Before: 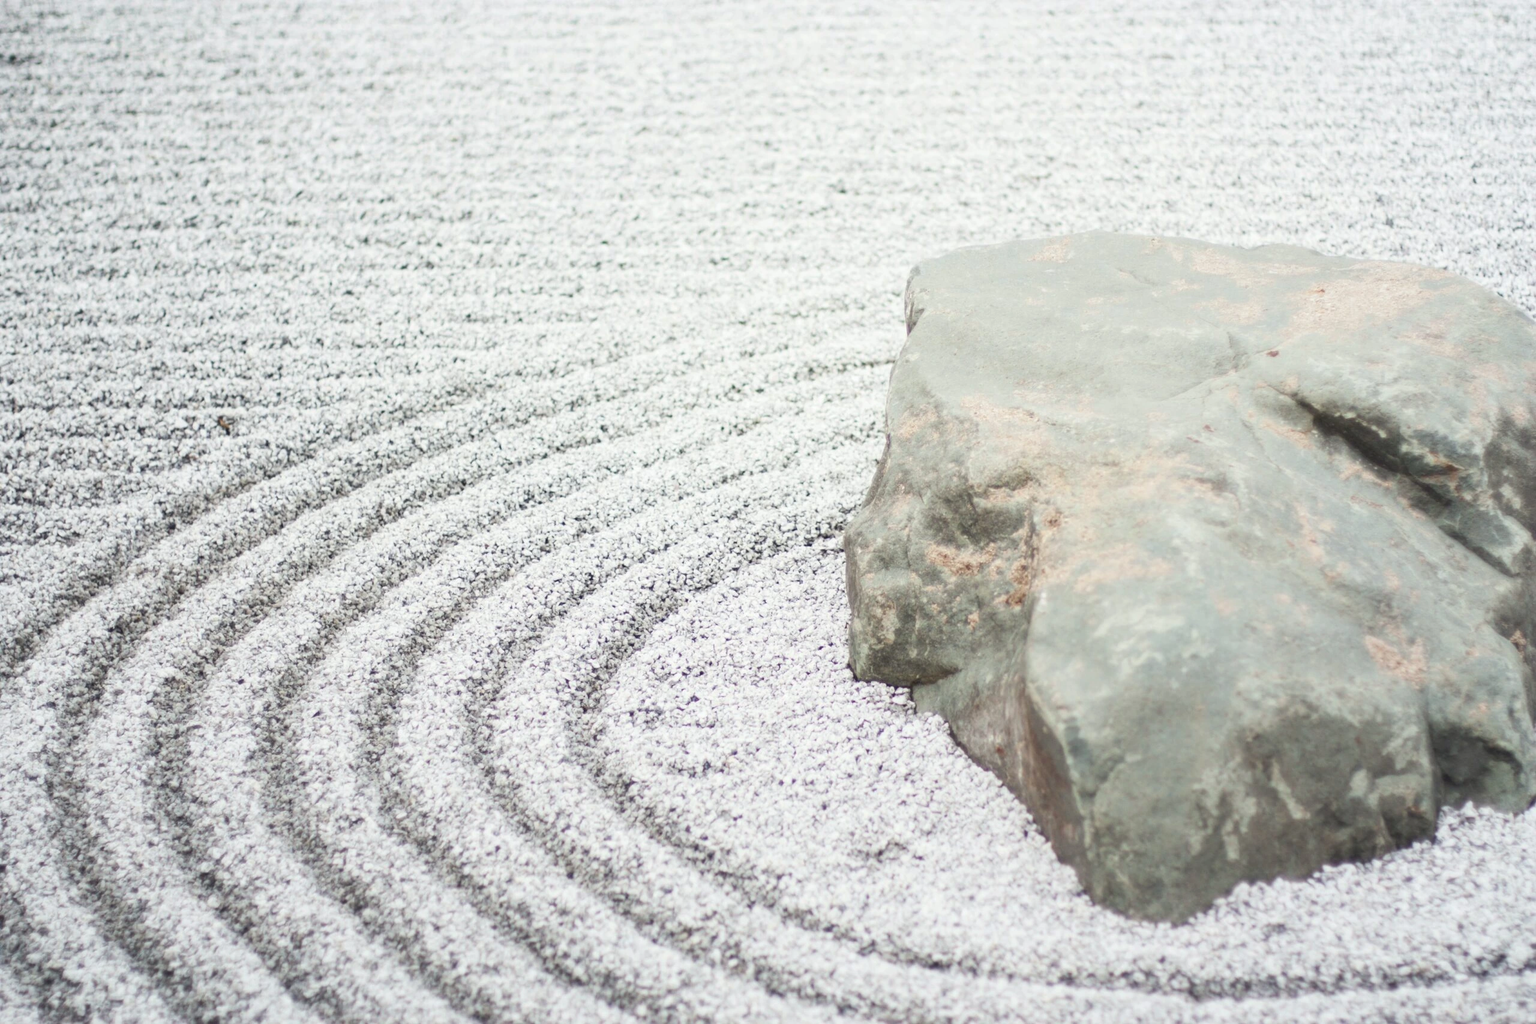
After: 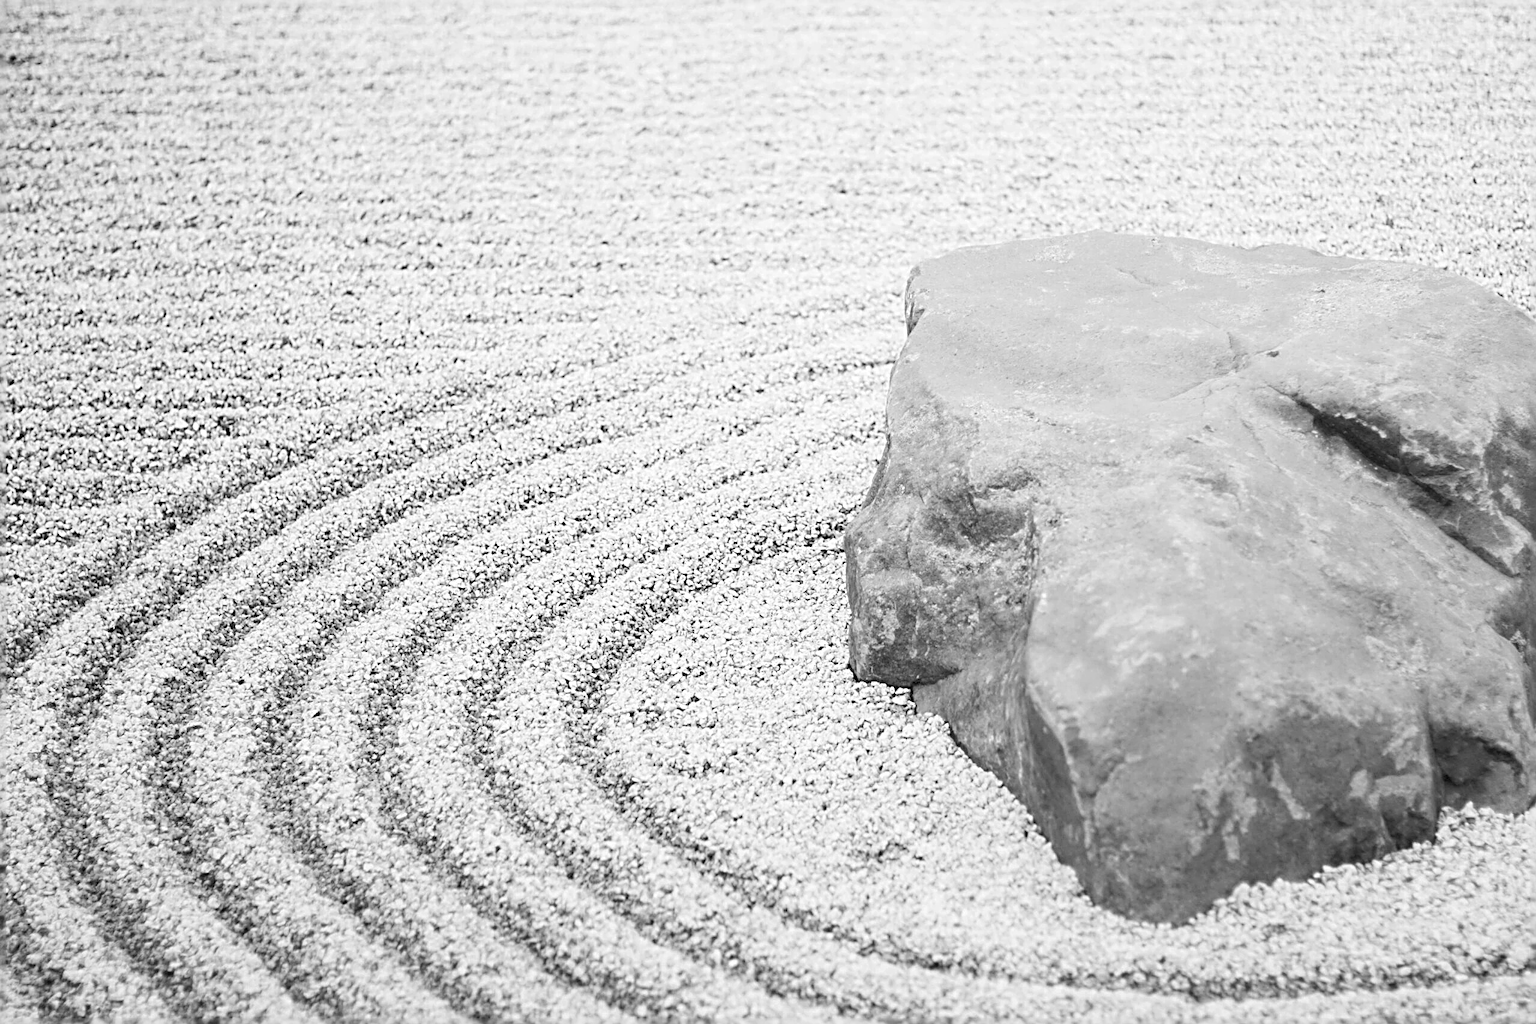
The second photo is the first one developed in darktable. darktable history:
sharpen: radius 3.69, amount 0.928
contrast brightness saturation: saturation -1
exposure: black level correction 0.011, compensate highlight preservation false
